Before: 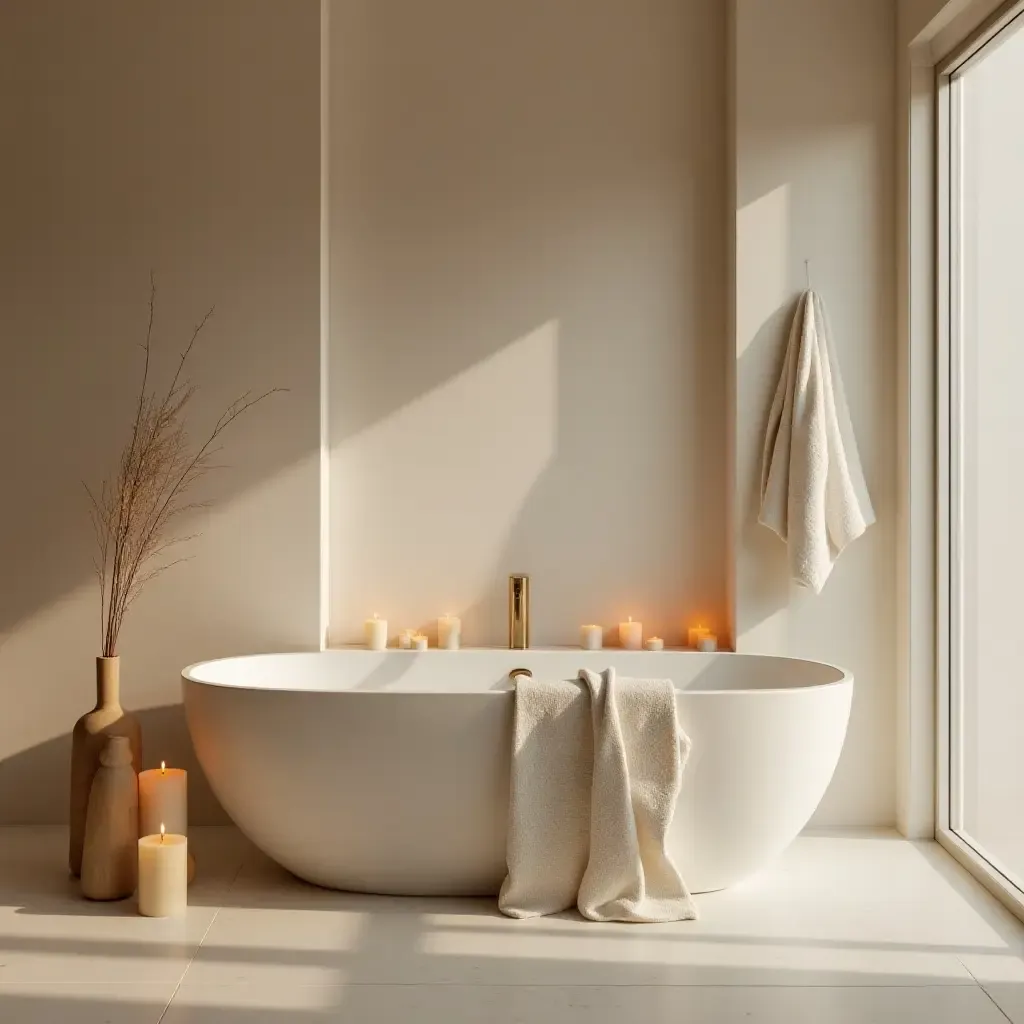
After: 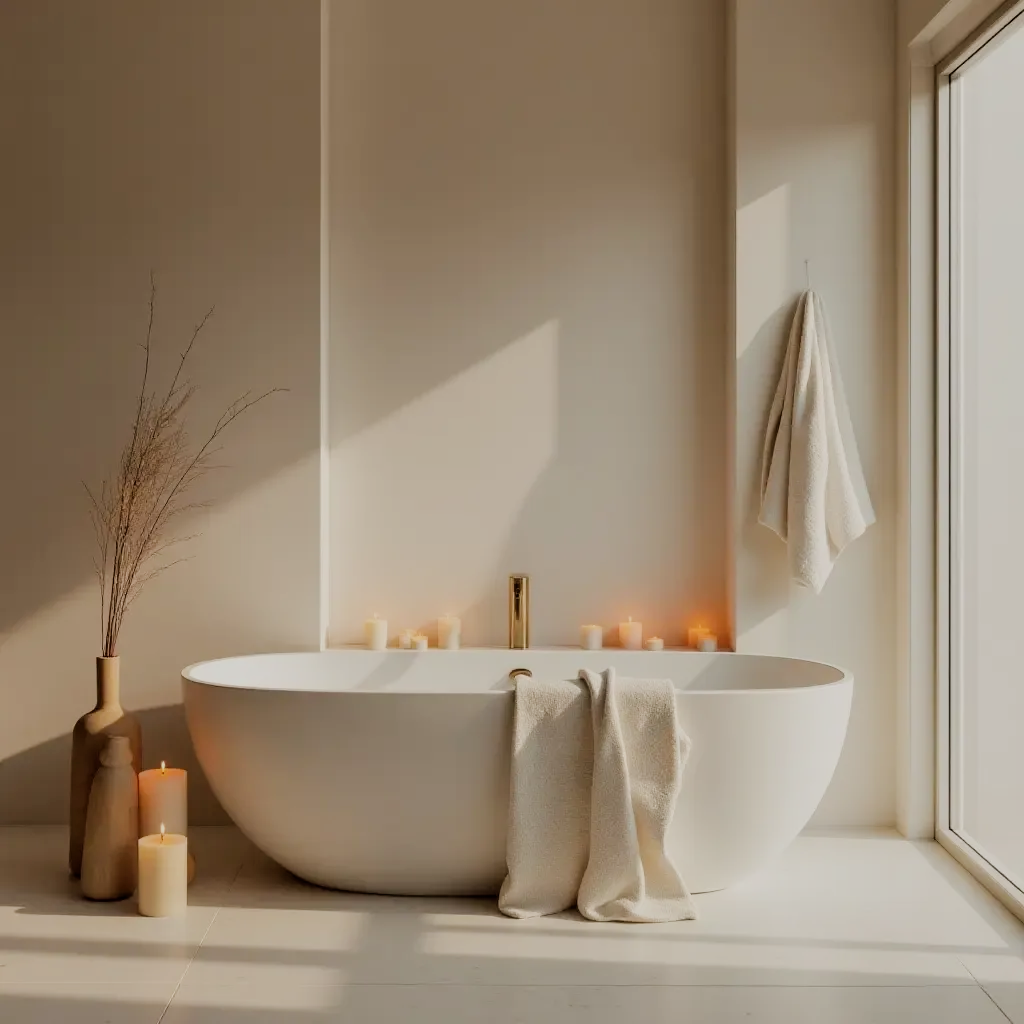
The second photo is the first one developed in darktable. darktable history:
filmic rgb: black relative exposure -7.65 EV, white relative exposure 4.56 EV, threshold 3.04 EV, hardness 3.61, enable highlight reconstruction true
